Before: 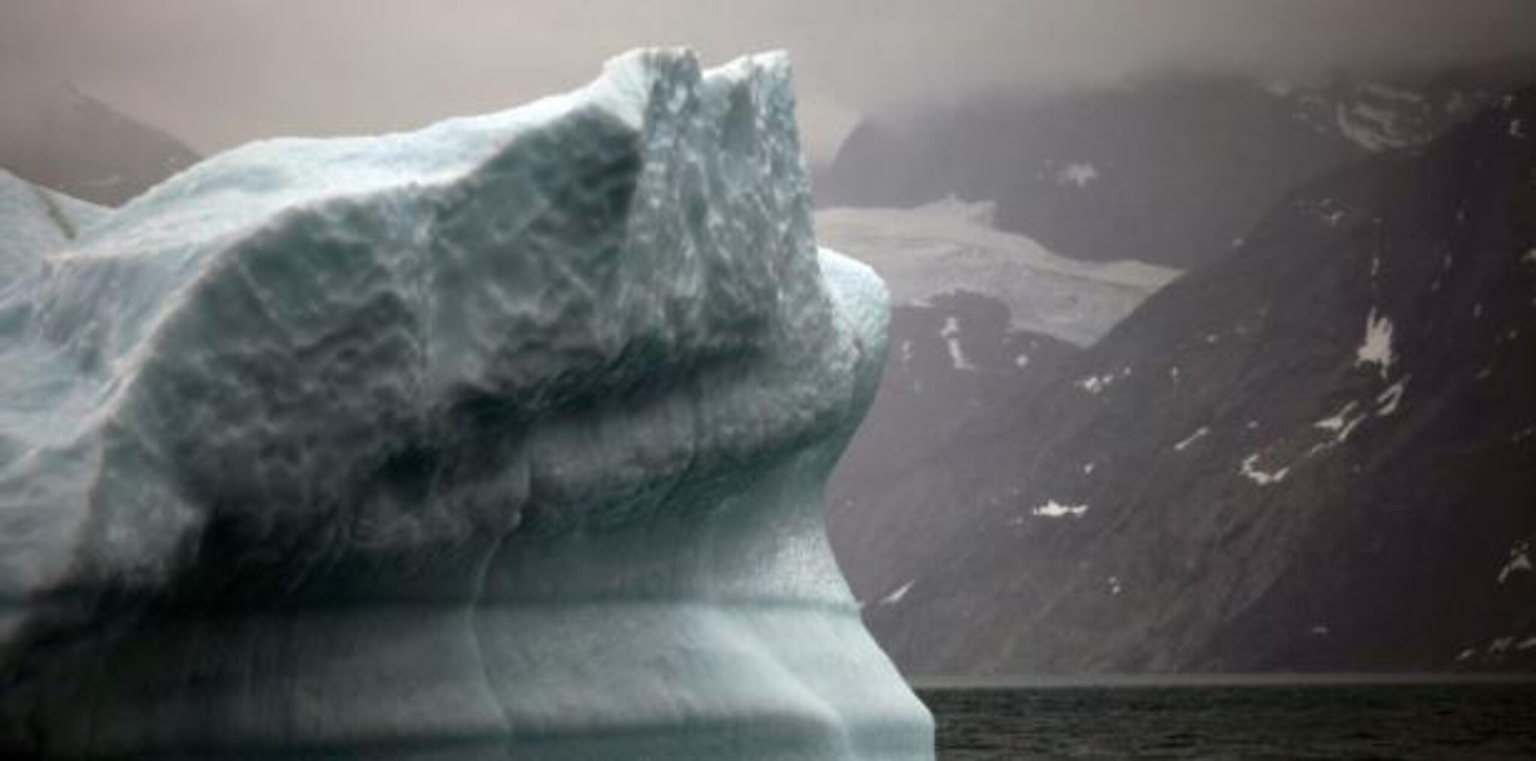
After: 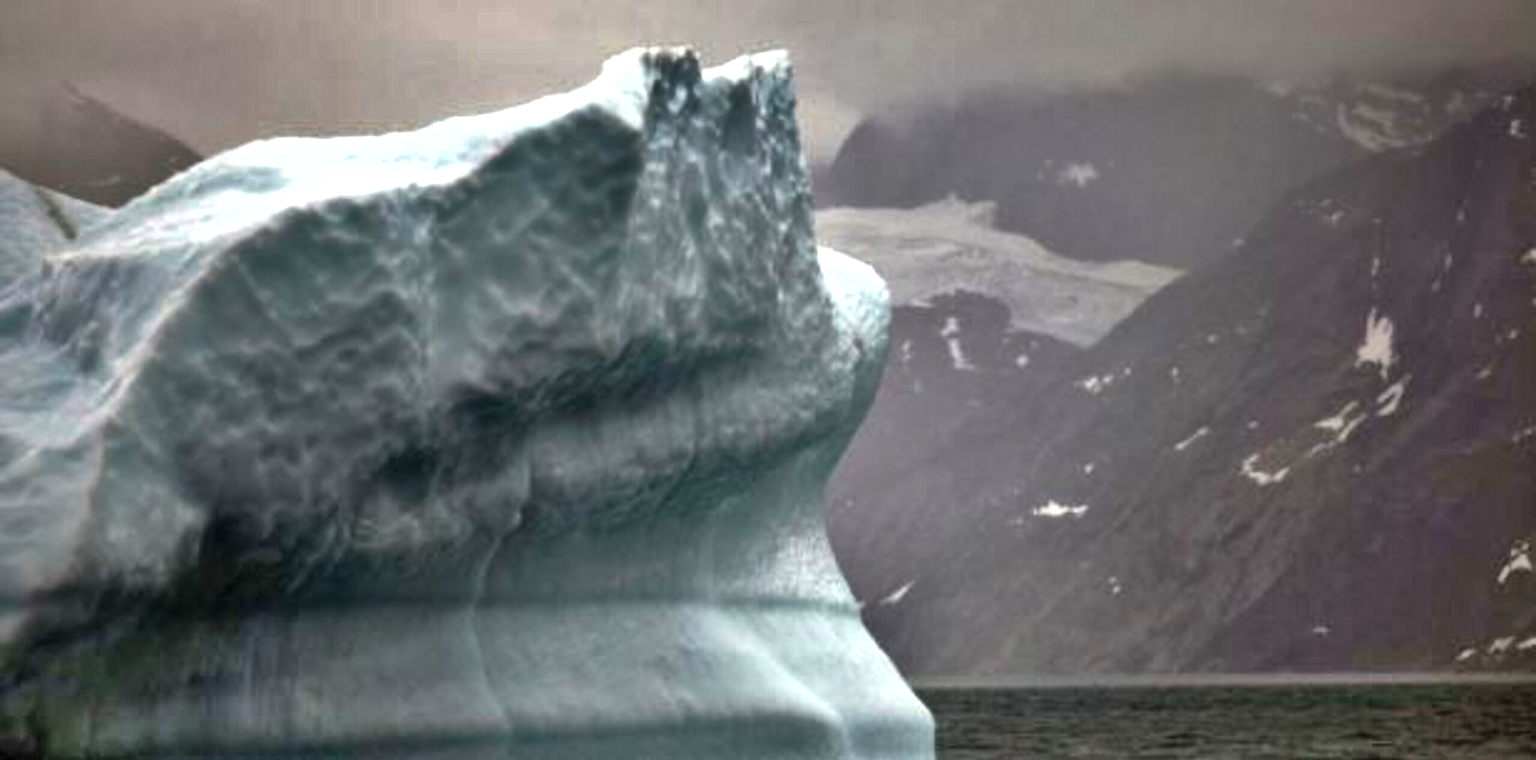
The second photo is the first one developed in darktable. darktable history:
shadows and highlights: shadows 80.53, white point adjustment -8.96, highlights -61.47, soften with gaussian
exposure: black level correction 0, exposure 0.891 EV, compensate highlight preservation false
